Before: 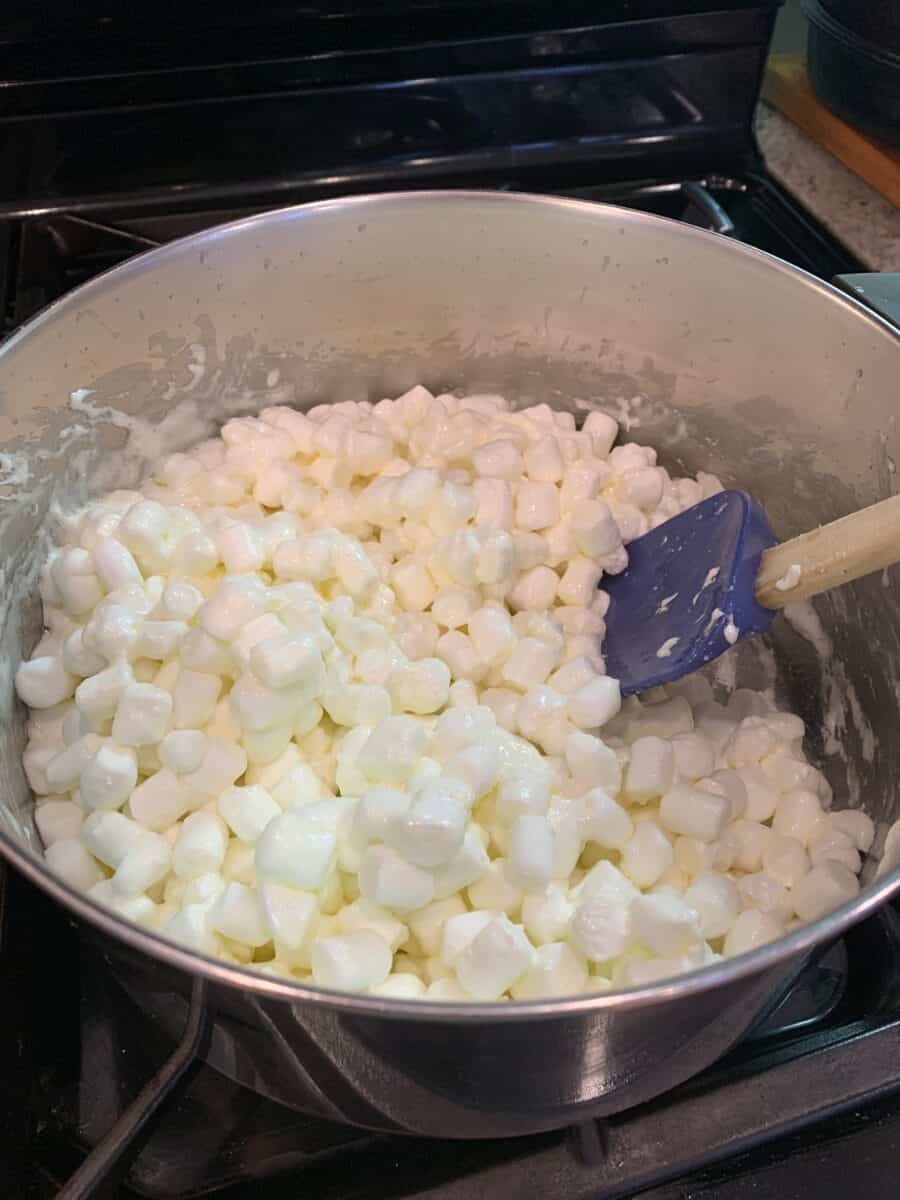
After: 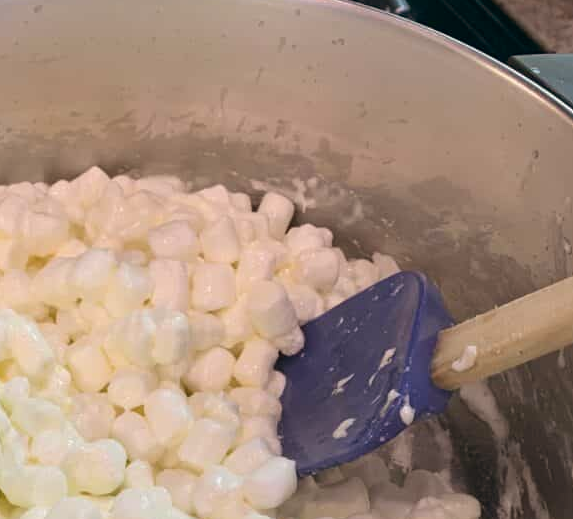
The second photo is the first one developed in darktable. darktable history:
color balance: lift [1, 0.998, 1.001, 1.002], gamma [1, 1.02, 1, 0.98], gain [1, 1.02, 1.003, 0.98]
crop: left 36.005%, top 18.293%, right 0.31%, bottom 38.444%
